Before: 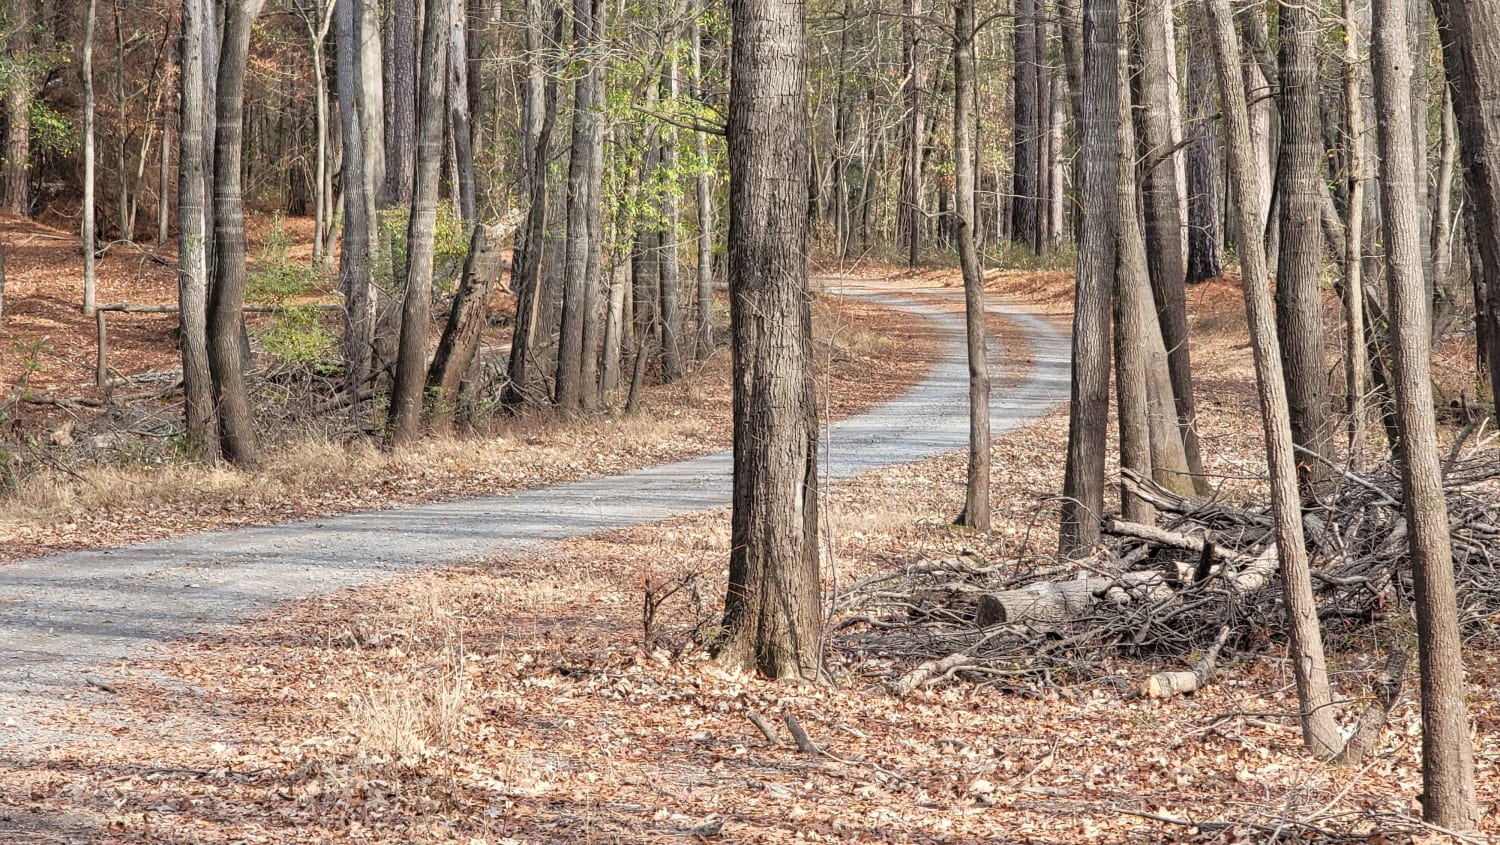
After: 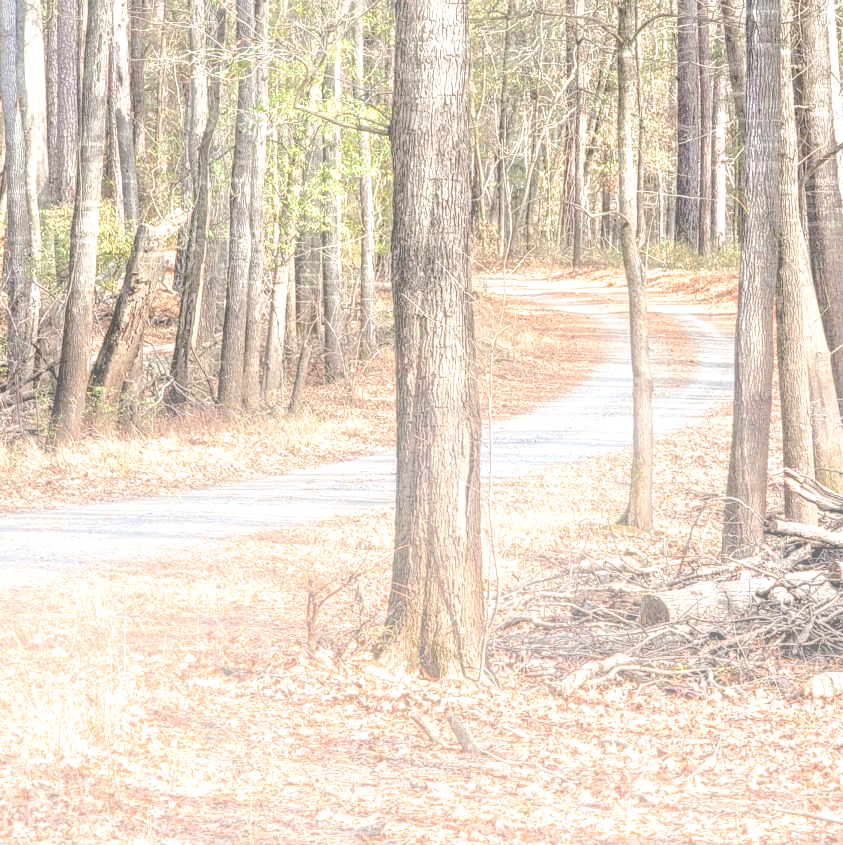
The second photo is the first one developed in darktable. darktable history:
local contrast: highlights 60%, shadows 60%, detail 160%
contrast brightness saturation: contrast 0.1, saturation -0.3
tone equalizer: -7 EV 0.15 EV, -6 EV 0.6 EV, -5 EV 1.15 EV, -4 EV 1.33 EV, -3 EV 1.15 EV, -2 EV 0.6 EV, -1 EV 0.15 EV, mask exposure compensation -0.5 EV
velvia: on, module defaults
exposure: exposure 0.657 EV, compensate highlight preservation false
levels: mode automatic
bloom: on, module defaults
crop and rotate: left 22.516%, right 21.234%
